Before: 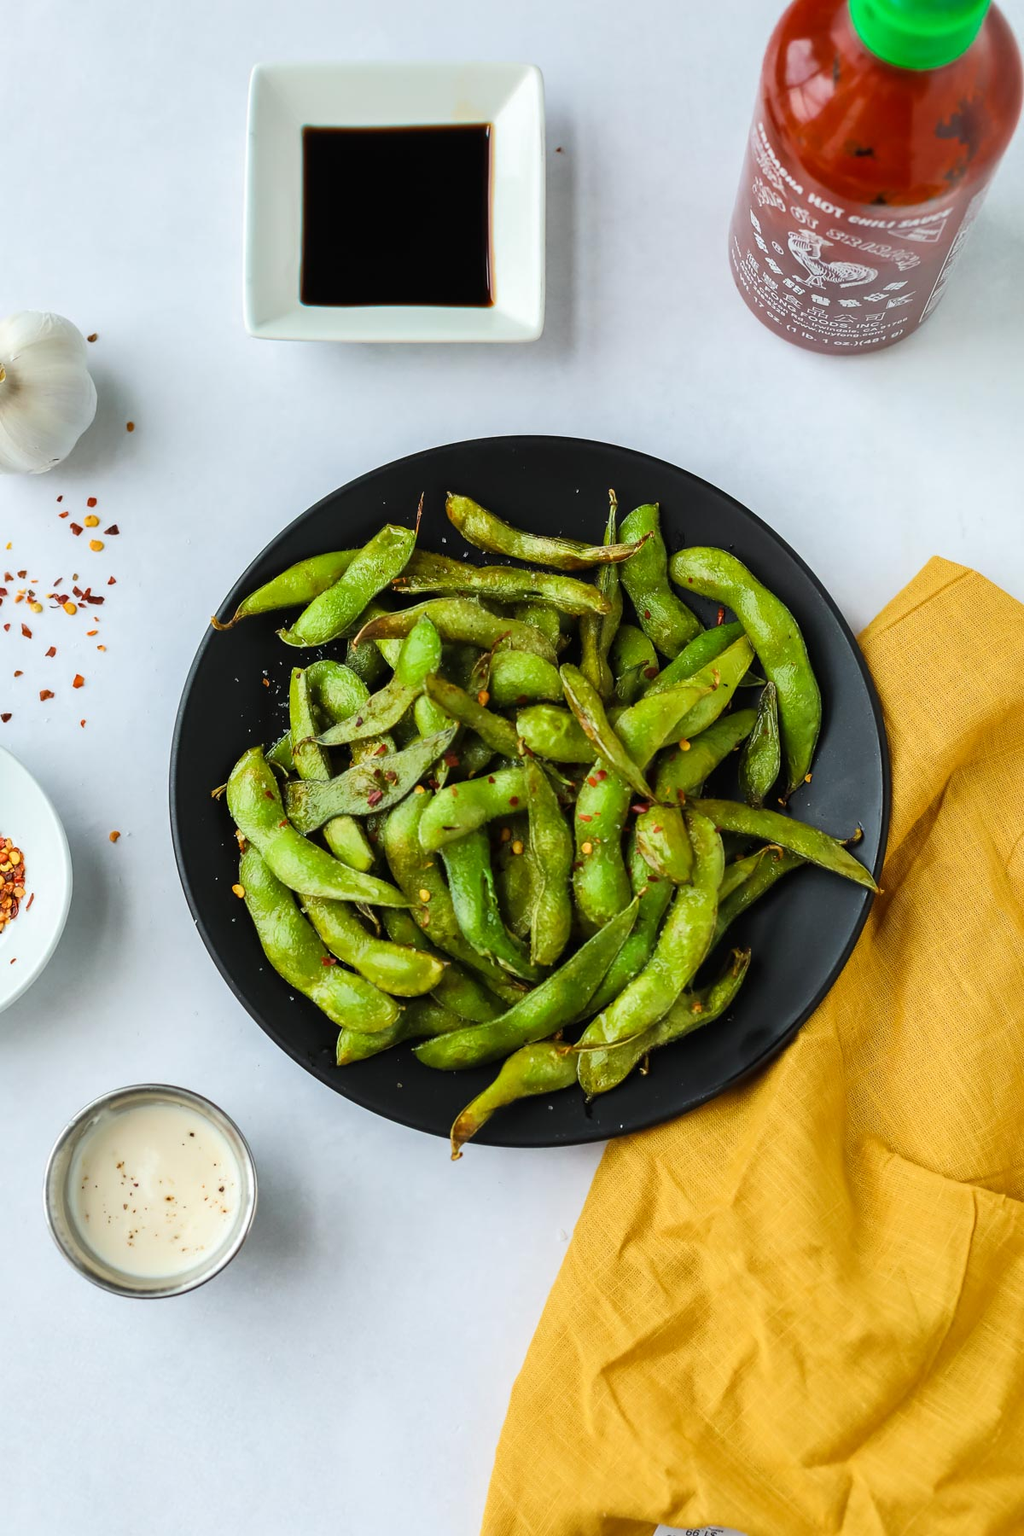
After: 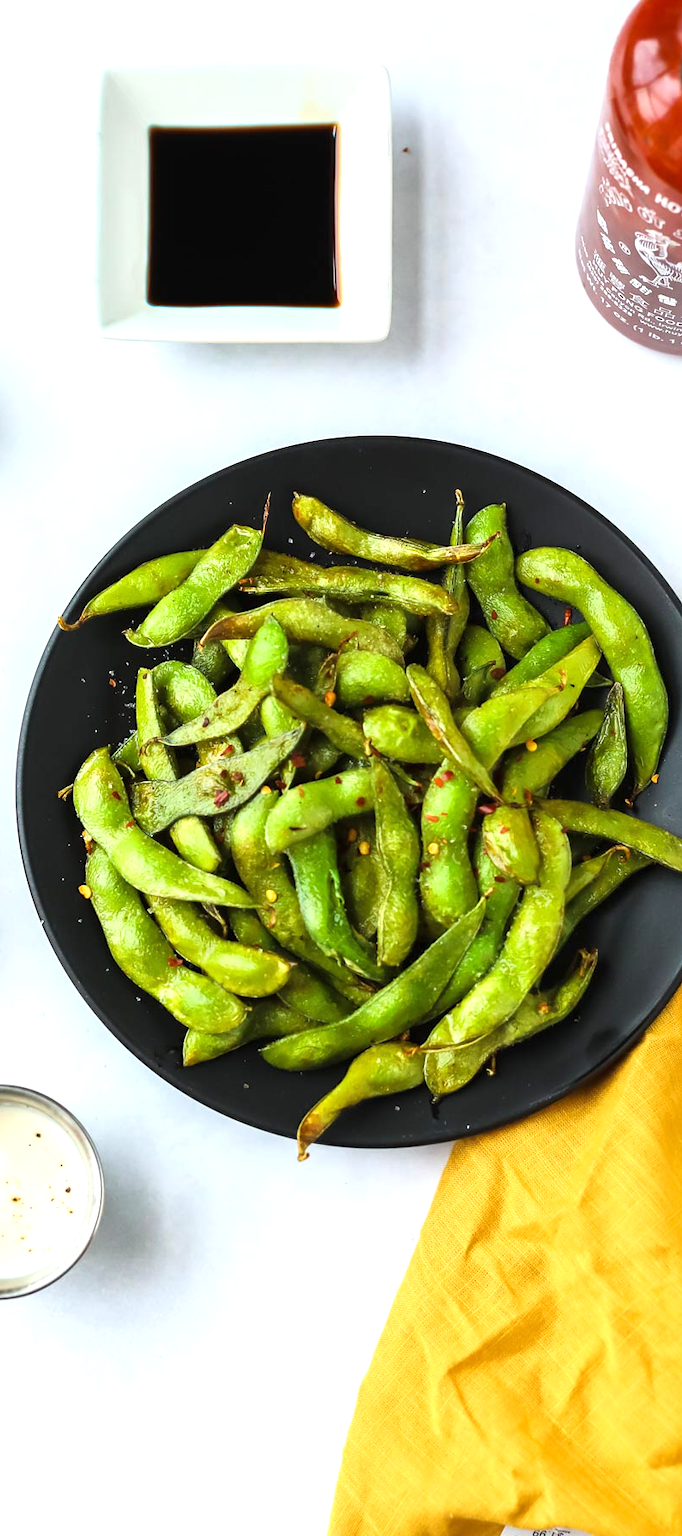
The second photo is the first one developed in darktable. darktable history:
exposure: exposure 0.648 EV, compensate highlight preservation false
crop and rotate: left 15.055%, right 18.278%
